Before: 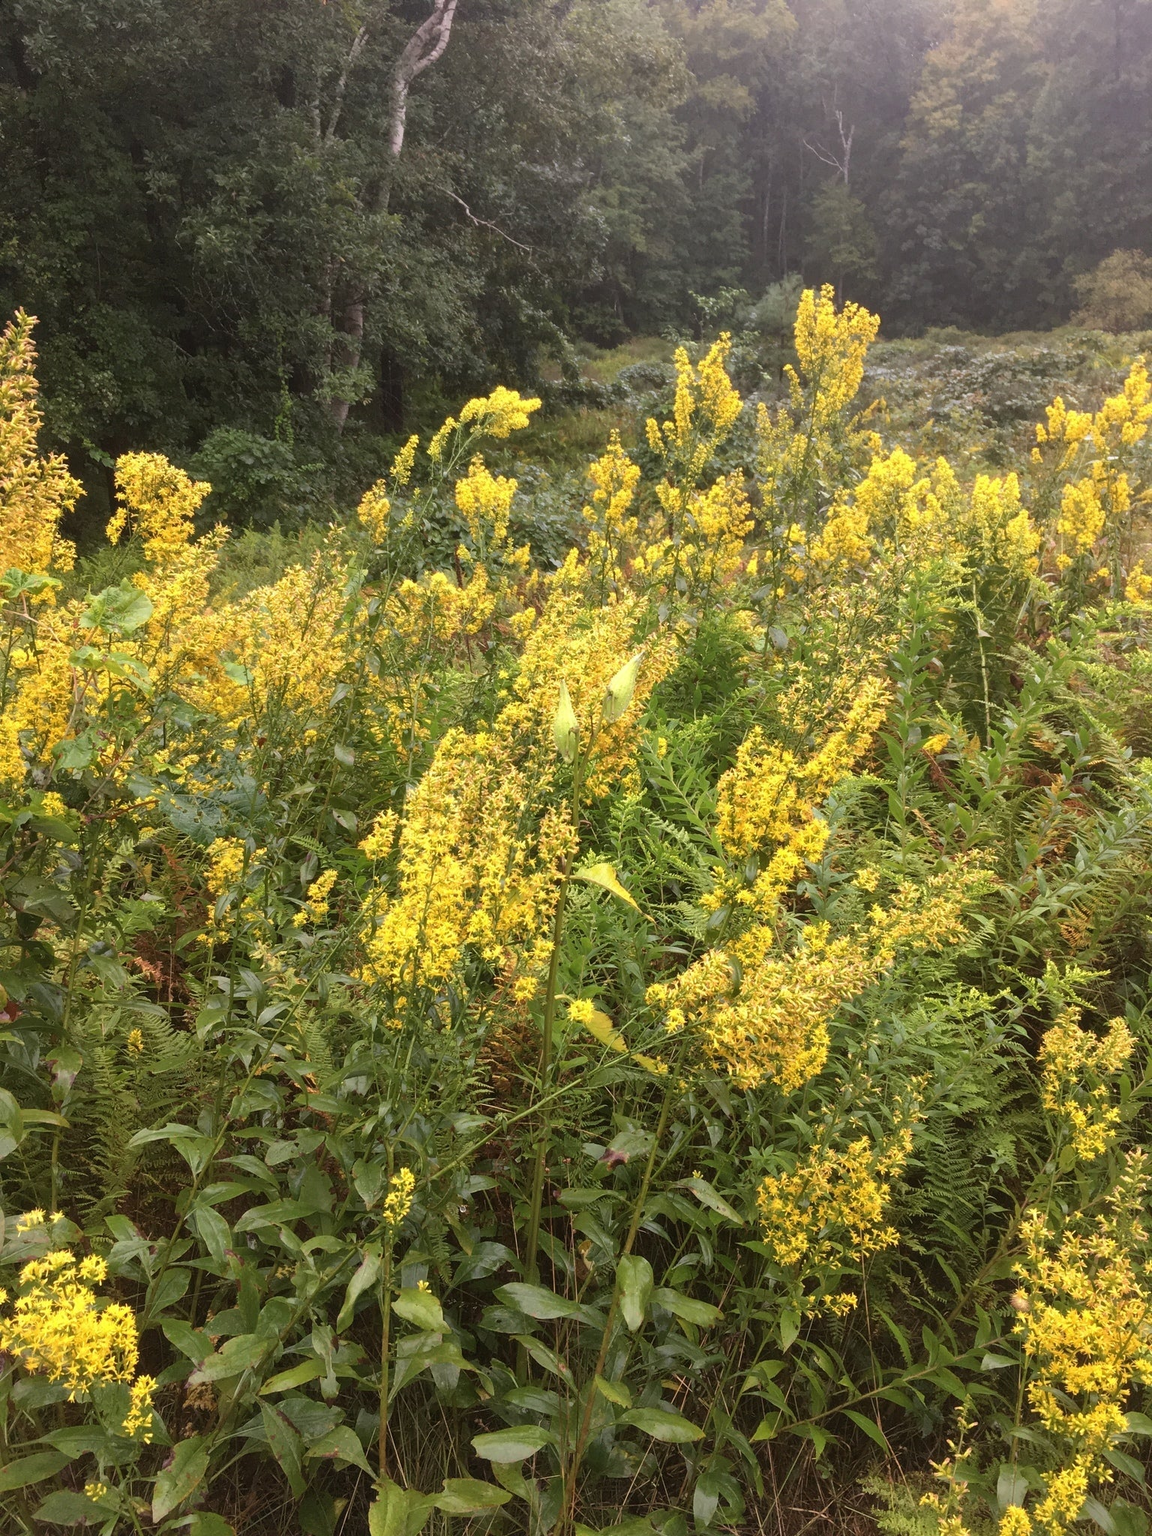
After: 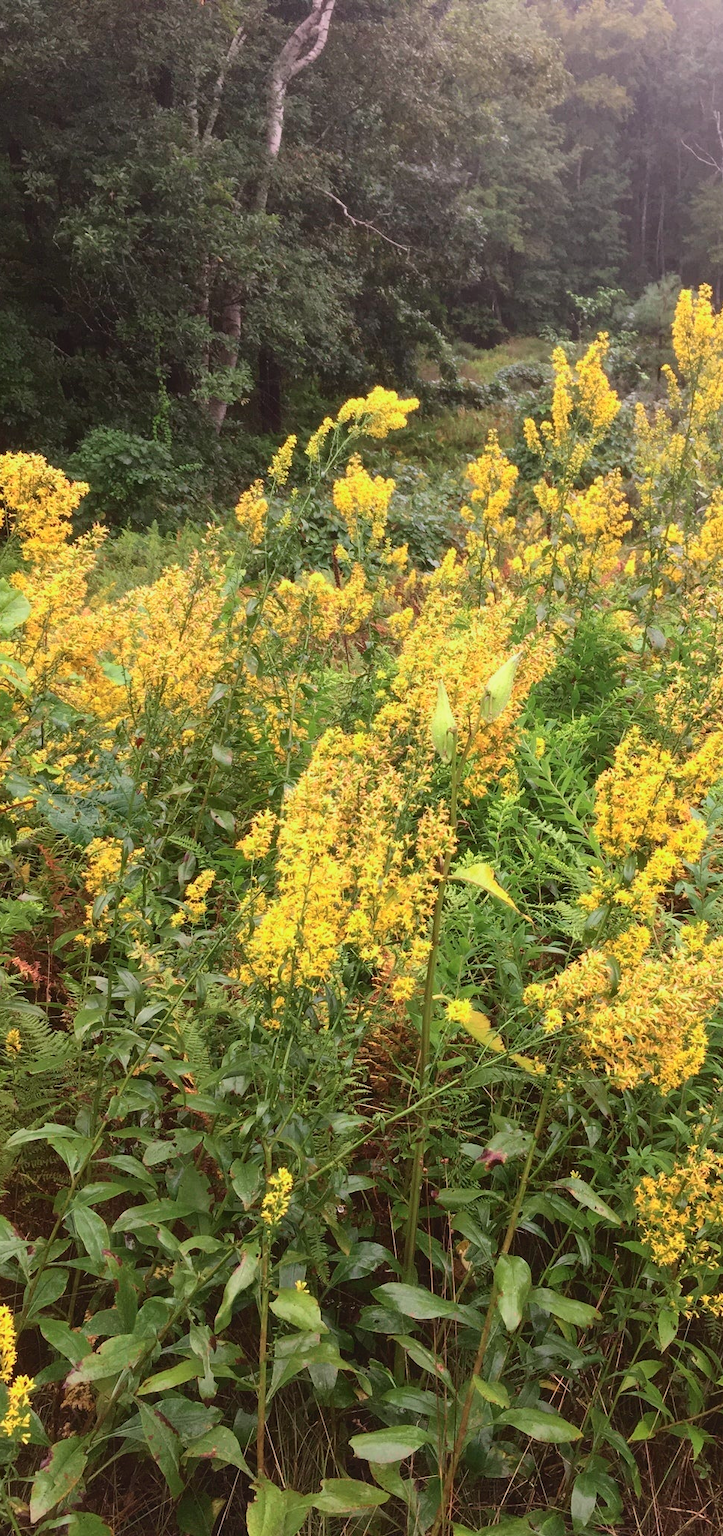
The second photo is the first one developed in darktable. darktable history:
crop: left 10.644%, right 26.528%
tone curve: curves: ch0 [(0, 0.025) (0.15, 0.143) (0.452, 0.486) (0.751, 0.788) (1, 0.961)]; ch1 [(0, 0) (0.43, 0.408) (0.476, 0.469) (0.497, 0.507) (0.546, 0.571) (0.566, 0.607) (0.62, 0.657) (1, 1)]; ch2 [(0, 0) (0.386, 0.397) (0.505, 0.498) (0.547, 0.546) (0.579, 0.58) (1, 1)], color space Lab, independent channels, preserve colors none
